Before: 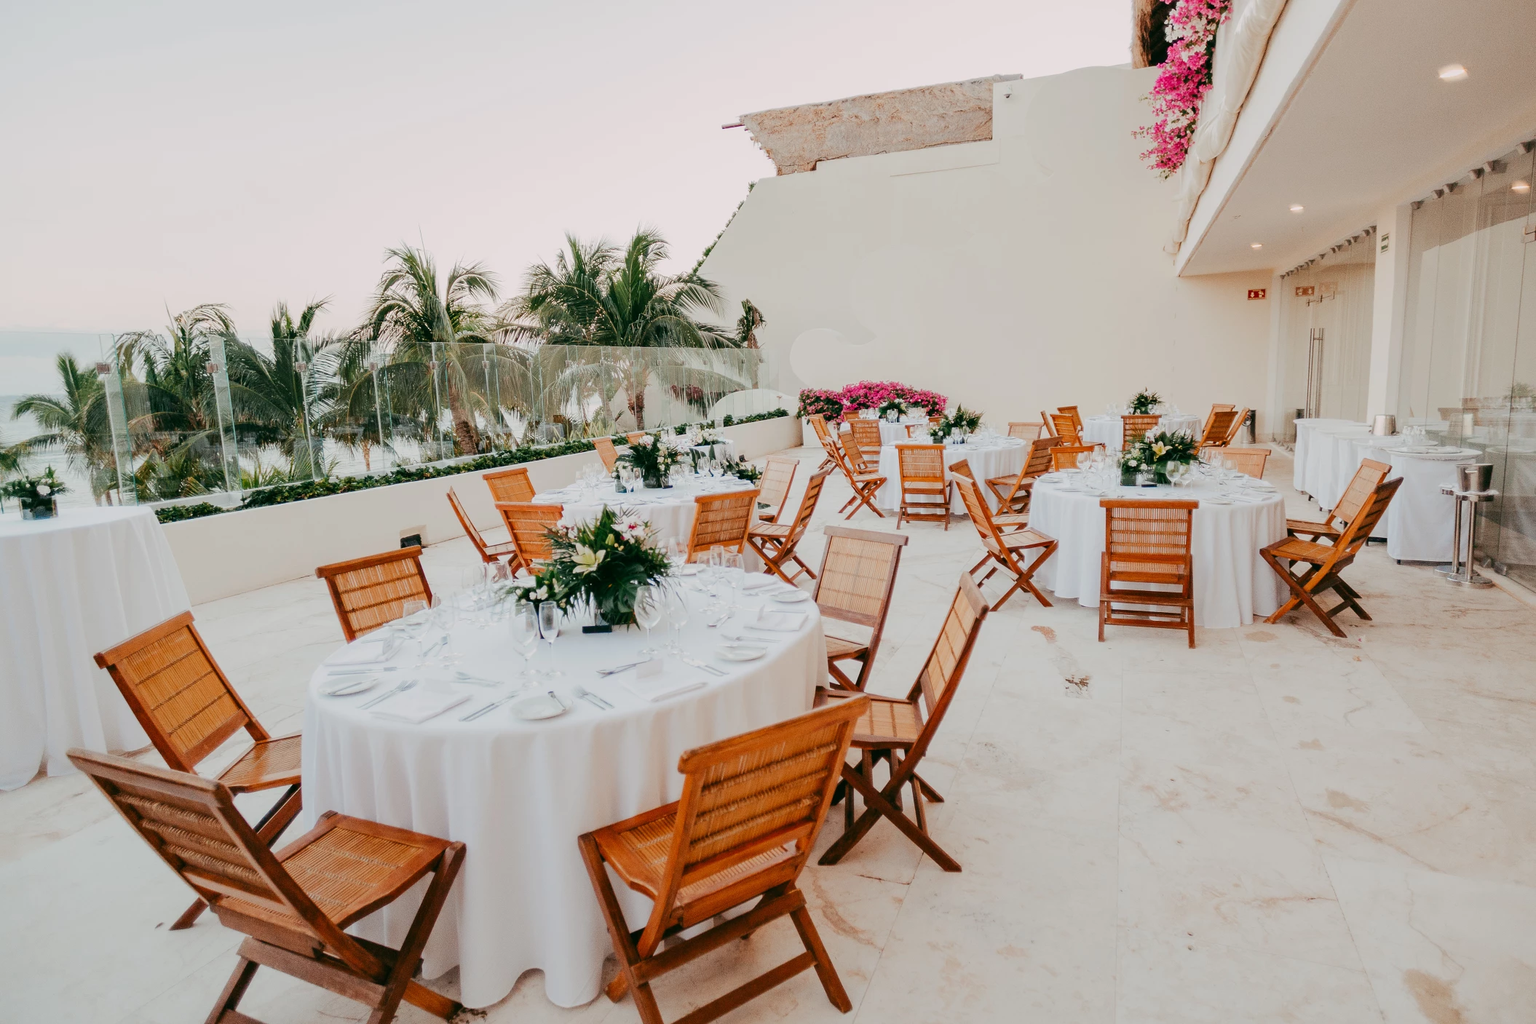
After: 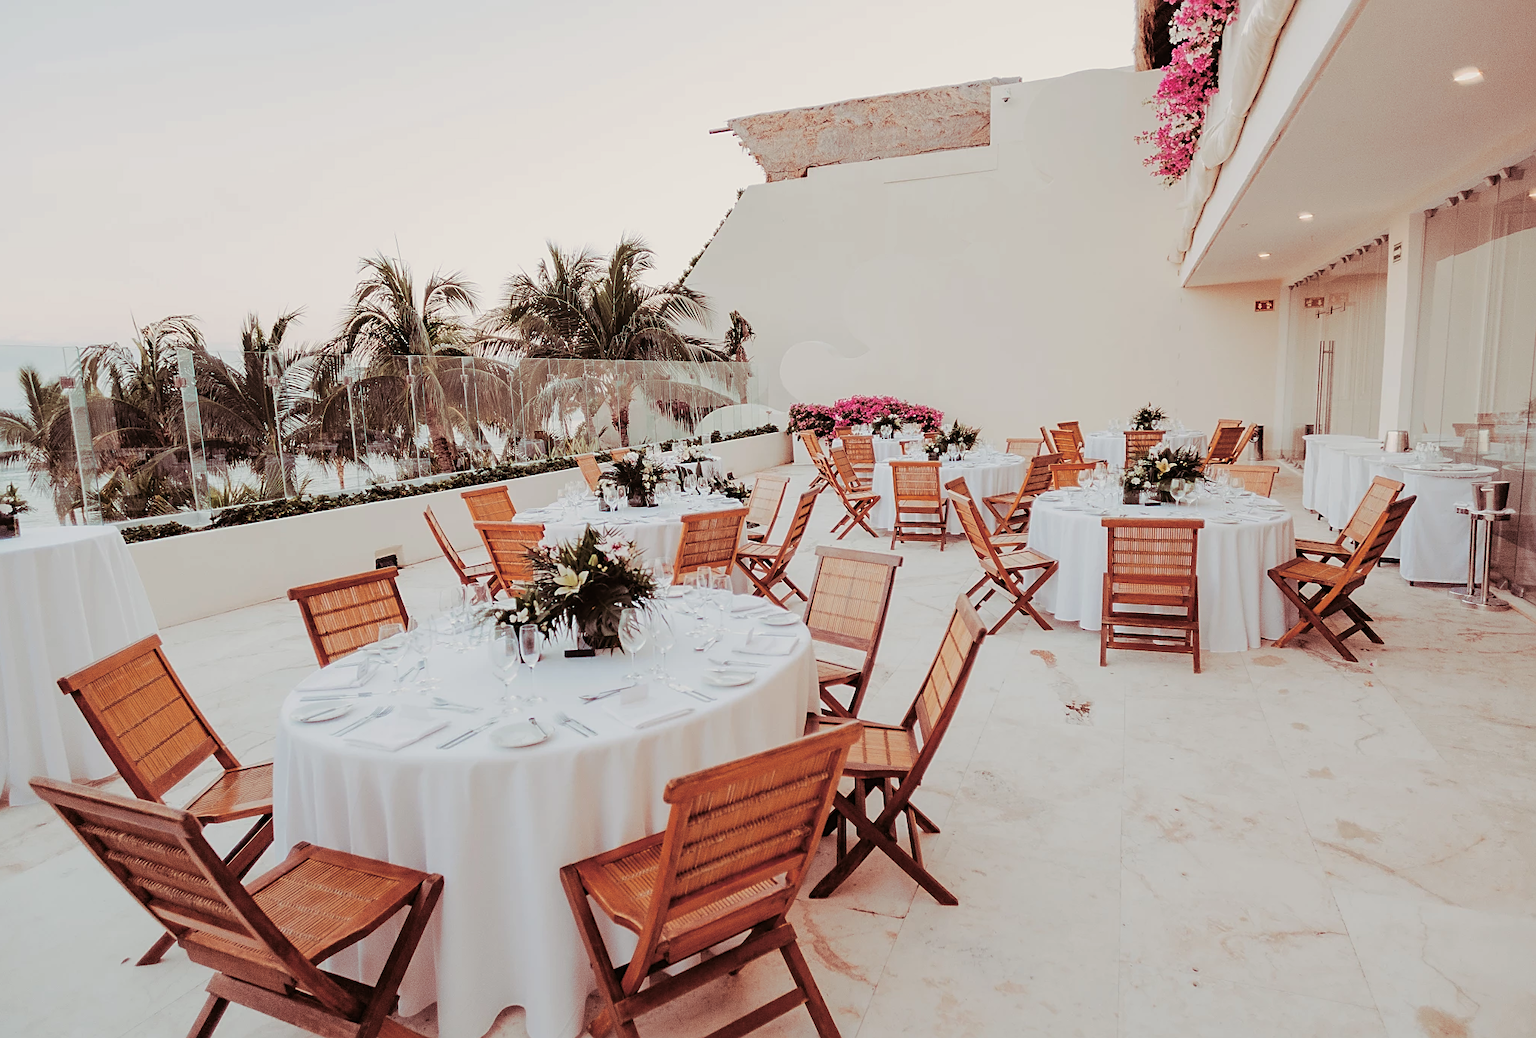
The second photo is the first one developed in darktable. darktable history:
crop and rotate: left 2.536%, right 1.107%, bottom 2.246%
split-toning: on, module defaults
sharpen: on, module defaults
